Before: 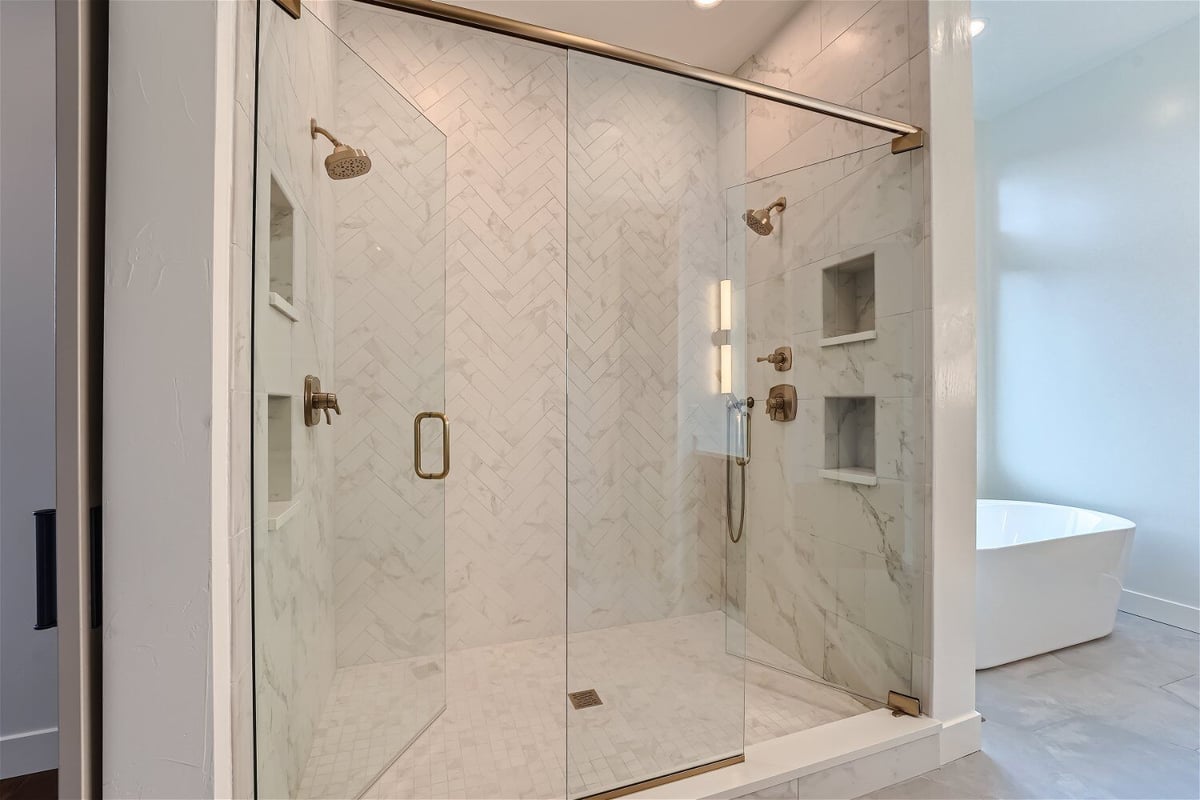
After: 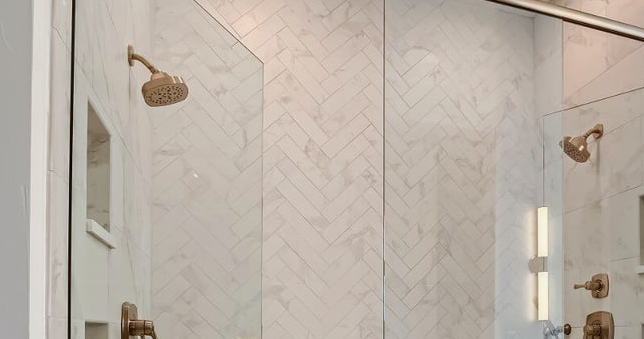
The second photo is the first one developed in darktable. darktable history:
color correction: highlights a* -3.55, highlights b* -6.11, shadows a* 3.21, shadows b* 5.21
crop: left 15.302%, top 9.132%, right 30.985%, bottom 48.467%
levels: black 8.55%
